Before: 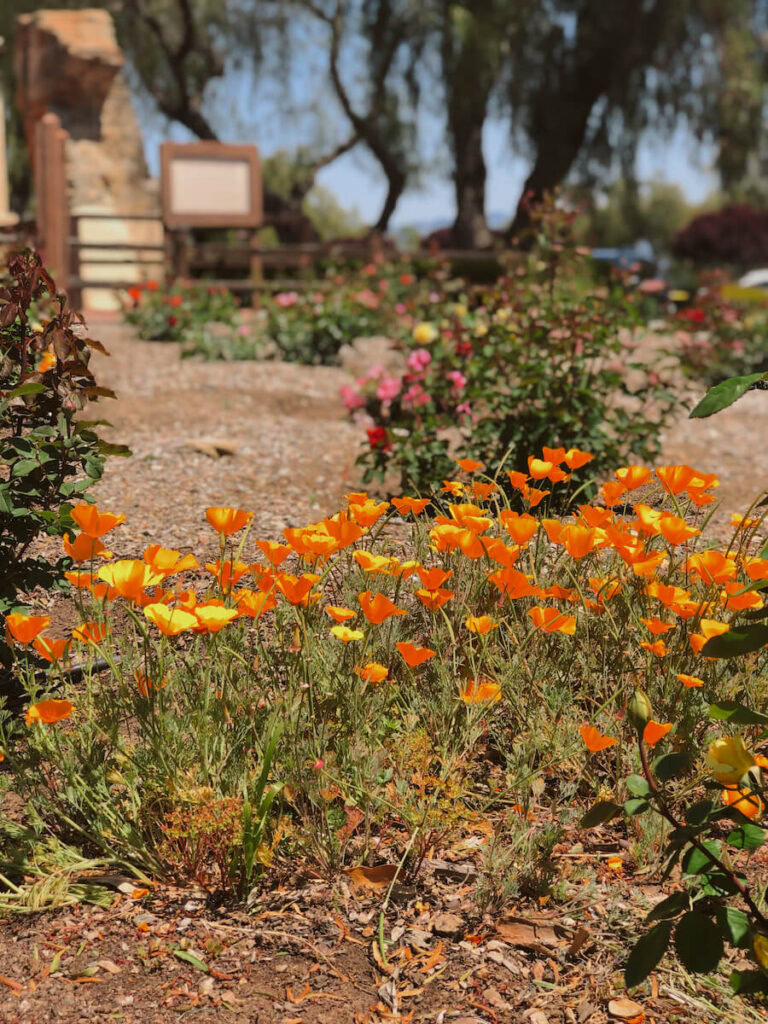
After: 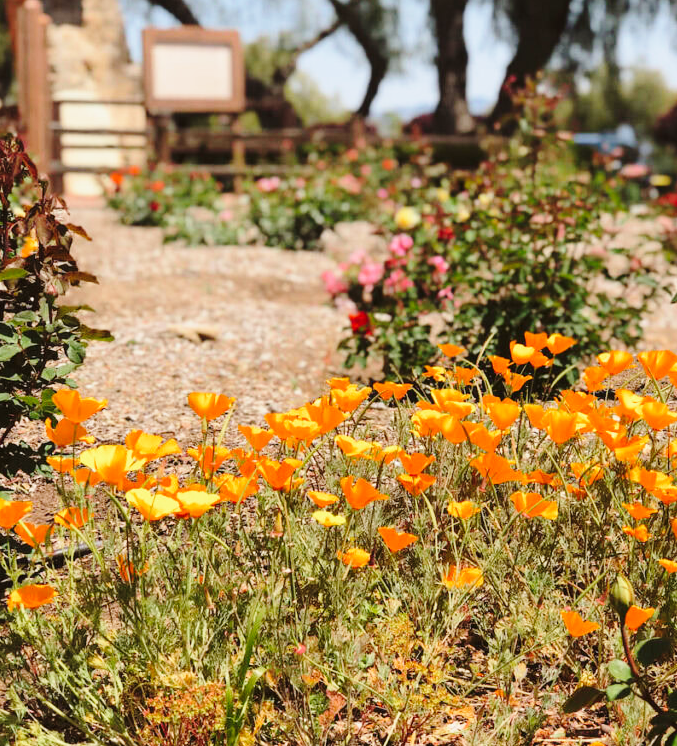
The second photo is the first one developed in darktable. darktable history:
crop and rotate: left 2.447%, top 11.322%, right 9.395%, bottom 15.776%
contrast brightness saturation: saturation -0.056
base curve: curves: ch0 [(0, 0) (0.028, 0.03) (0.121, 0.232) (0.46, 0.748) (0.859, 0.968) (1, 1)], preserve colors none
